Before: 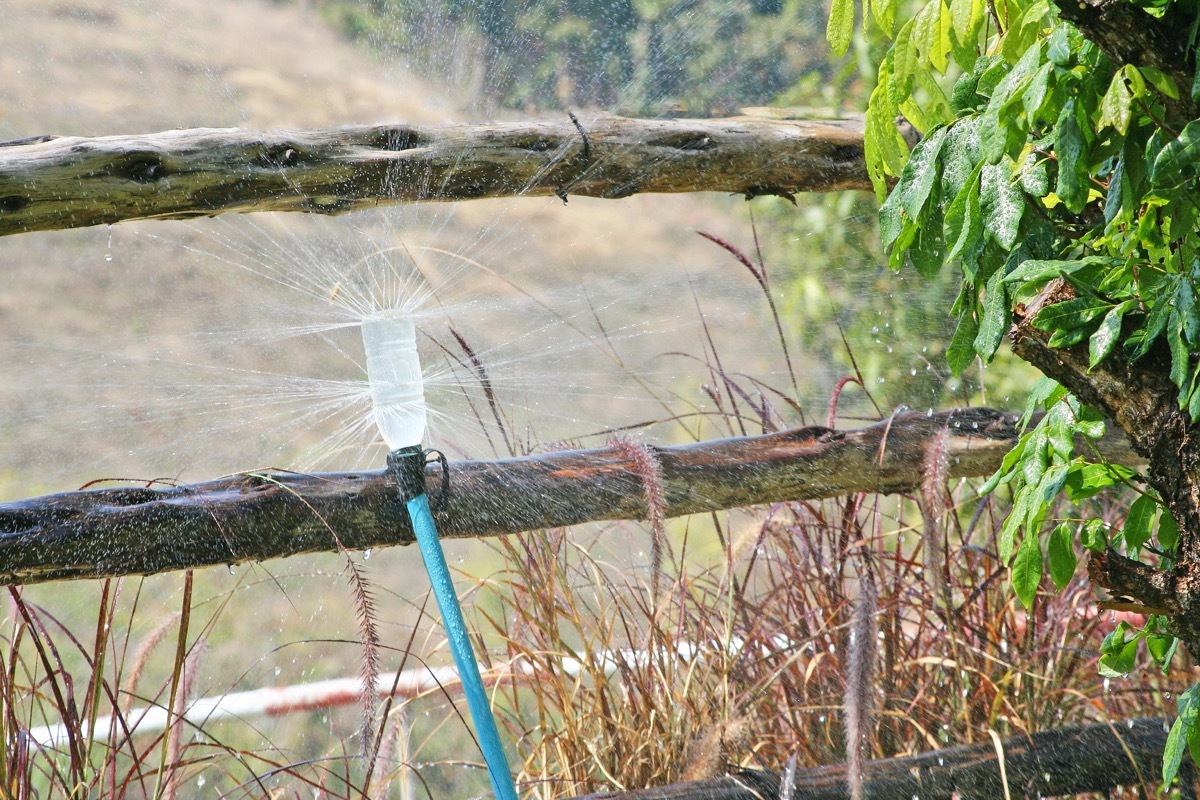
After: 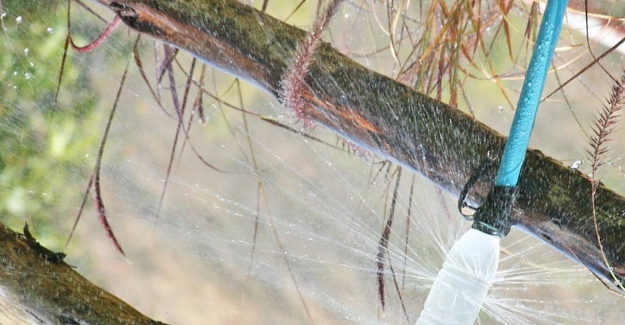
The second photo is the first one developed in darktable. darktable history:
crop and rotate: angle 146.95°, left 9.132%, top 15.571%, right 4.474%, bottom 17.091%
